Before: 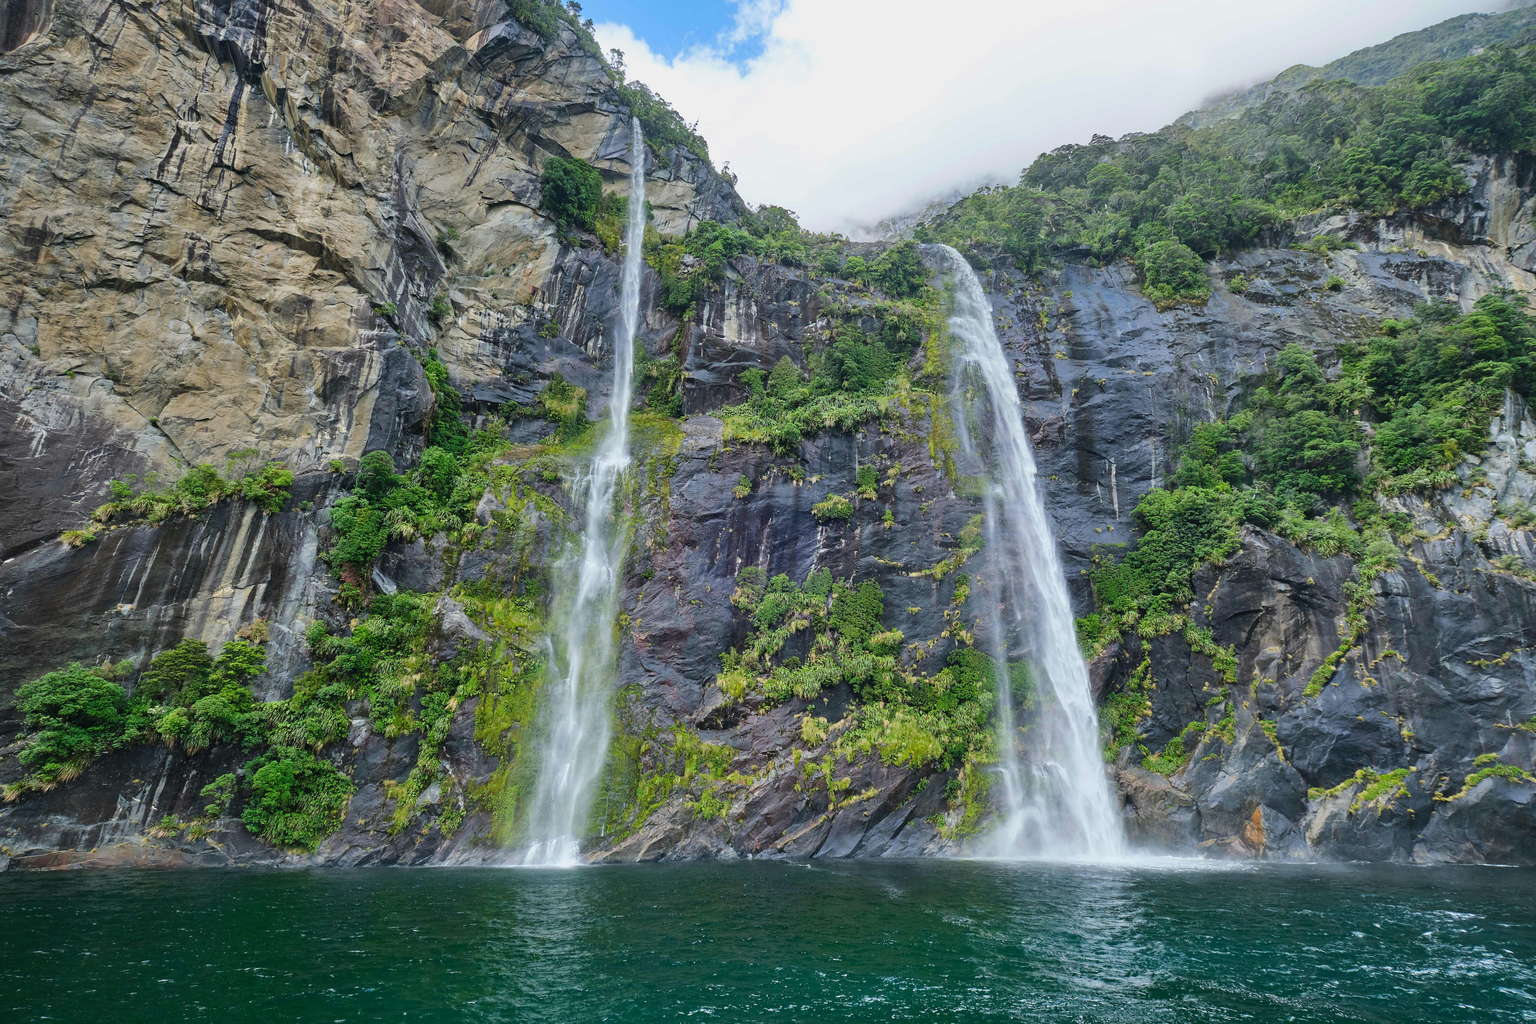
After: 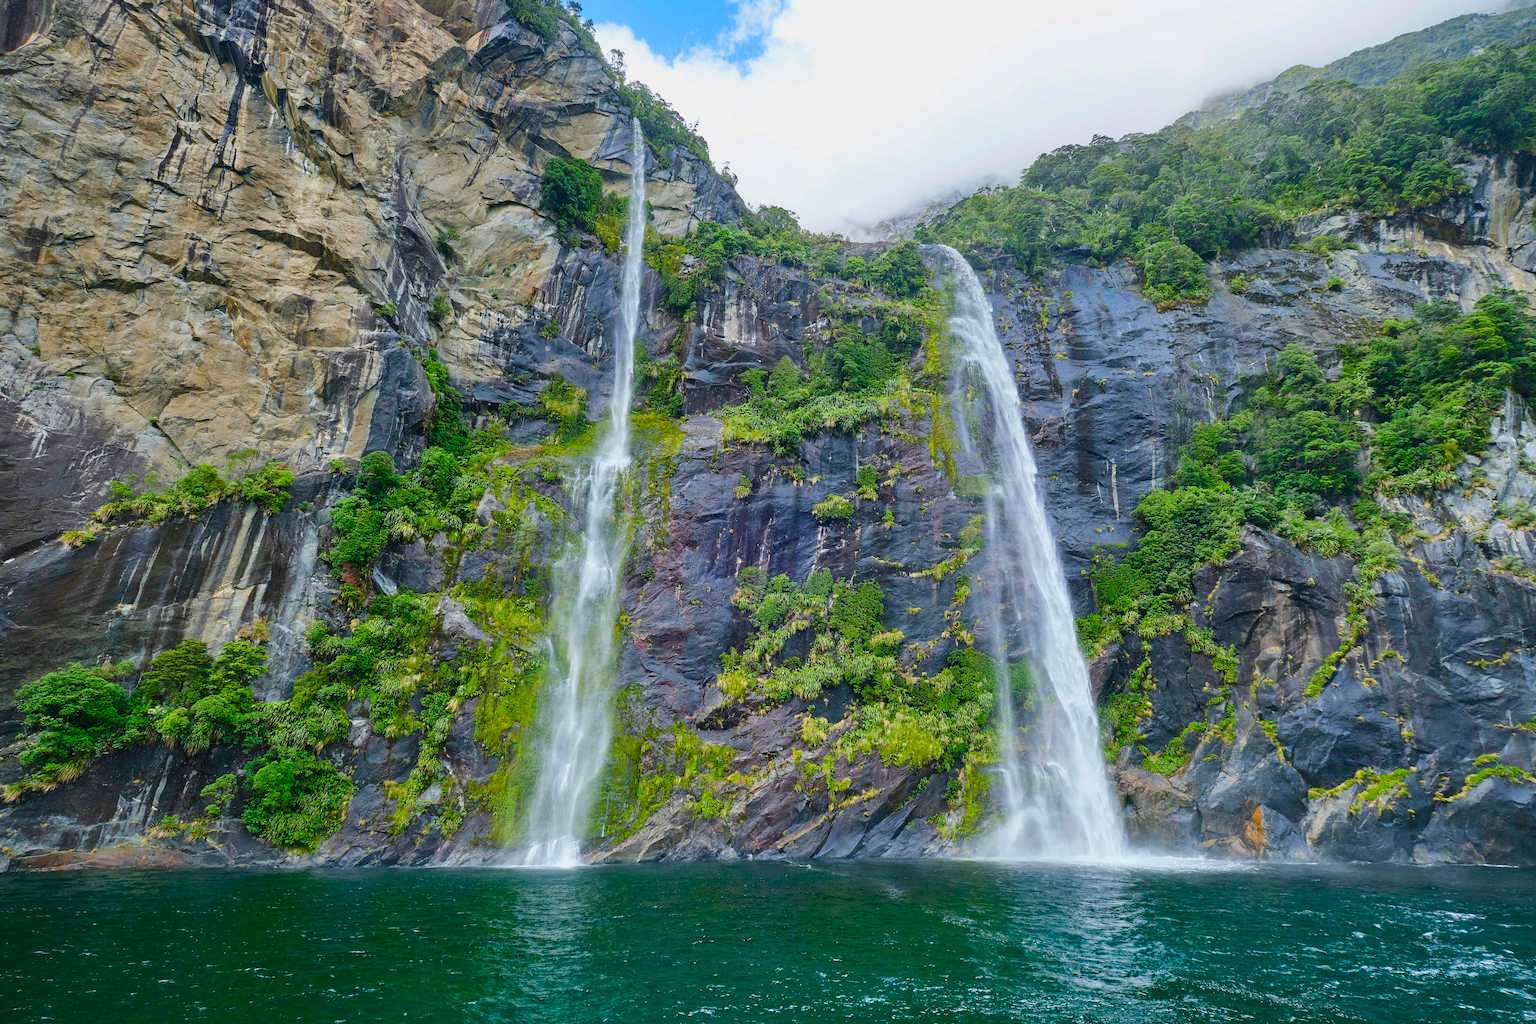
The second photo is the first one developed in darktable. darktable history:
contrast brightness saturation: contrast 0.04, saturation 0.07
color balance rgb: perceptual saturation grading › global saturation 35%, perceptual saturation grading › highlights -30%, perceptual saturation grading › shadows 35%, perceptual brilliance grading › global brilliance 3%, perceptual brilliance grading › highlights -3%, perceptual brilliance grading › shadows 3%
